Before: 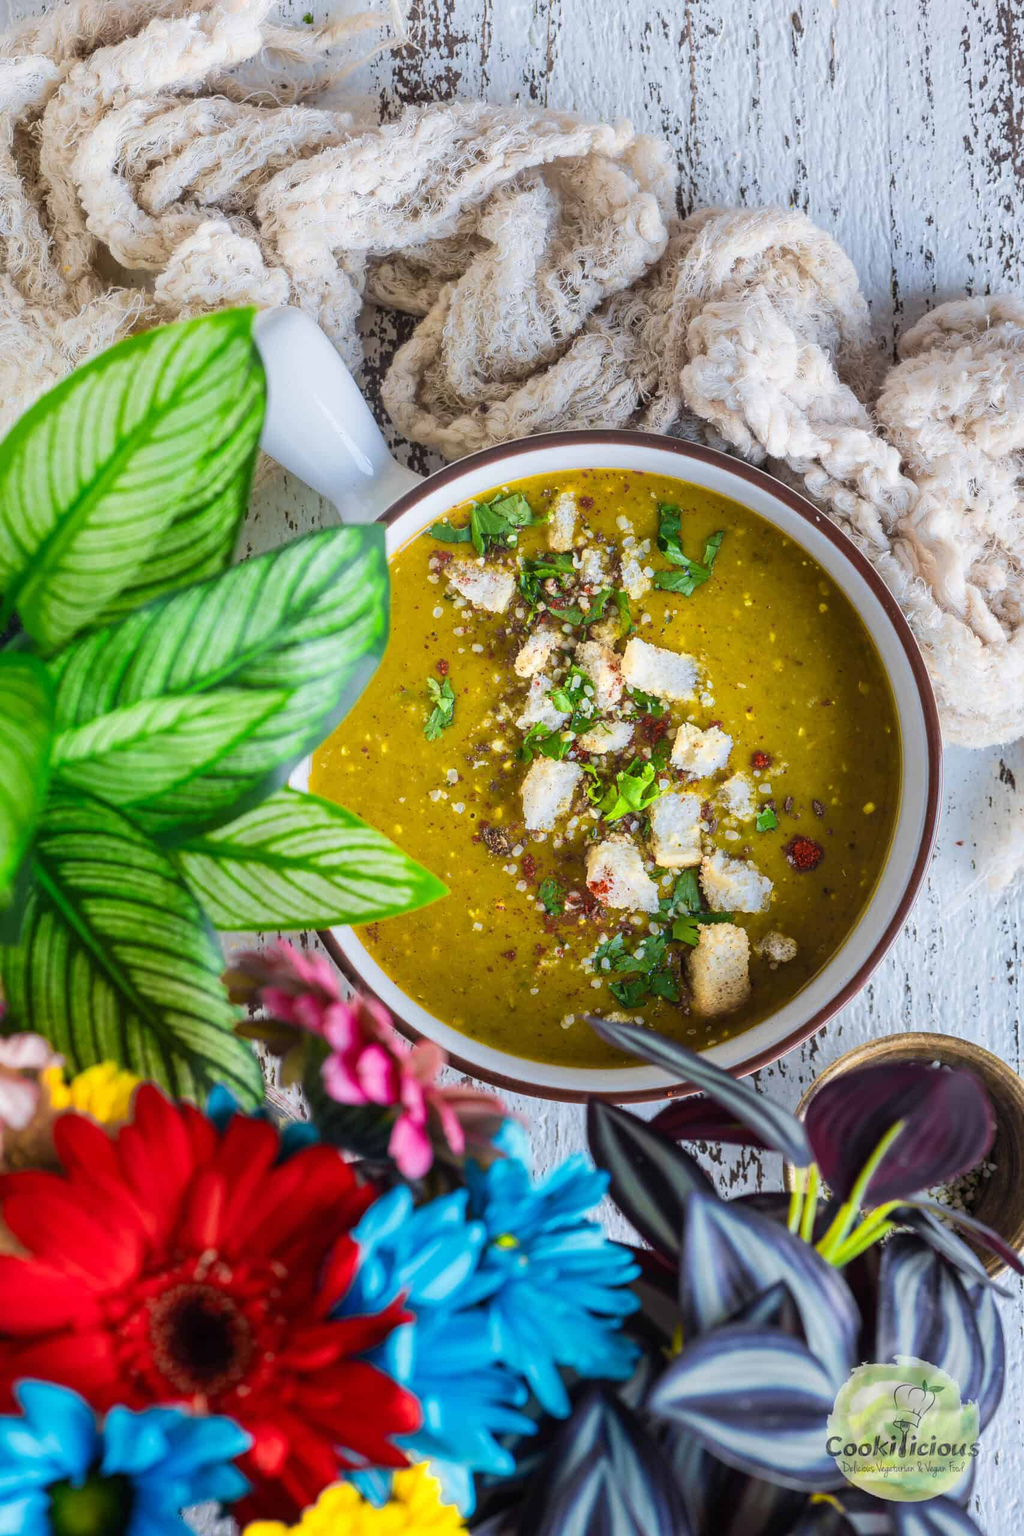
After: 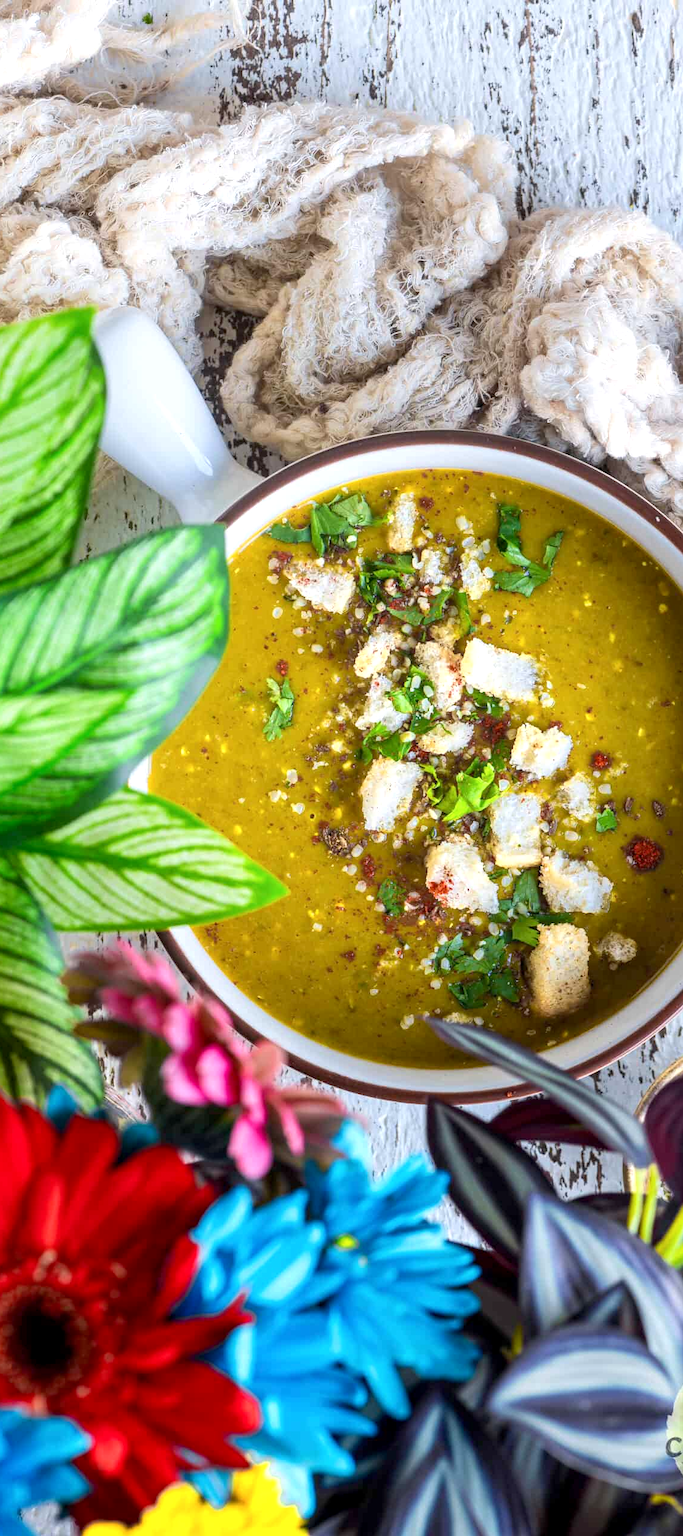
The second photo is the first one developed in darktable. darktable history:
exposure: black level correction 0.003, exposure 0.383 EV, compensate highlight preservation false
crop and rotate: left 15.754%, right 17.579%
color balance: output saturation 98.5%
